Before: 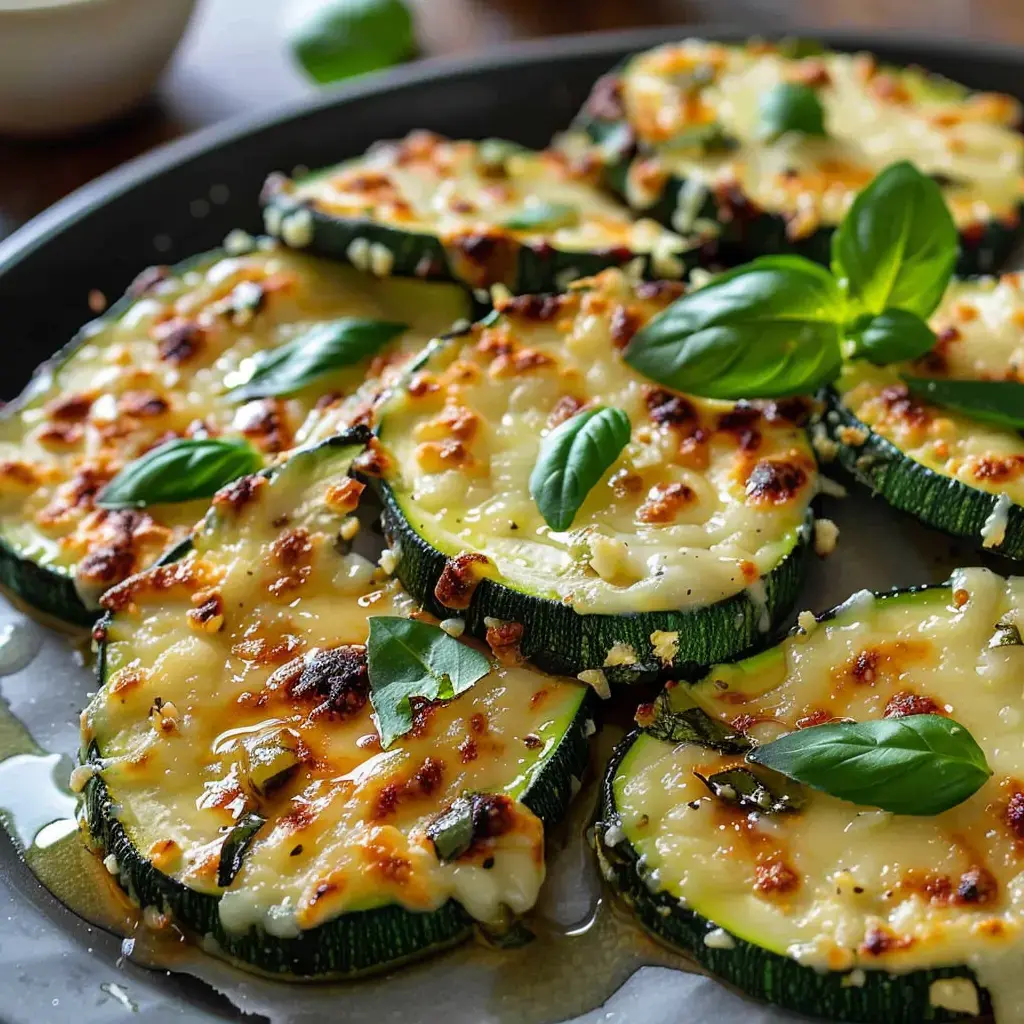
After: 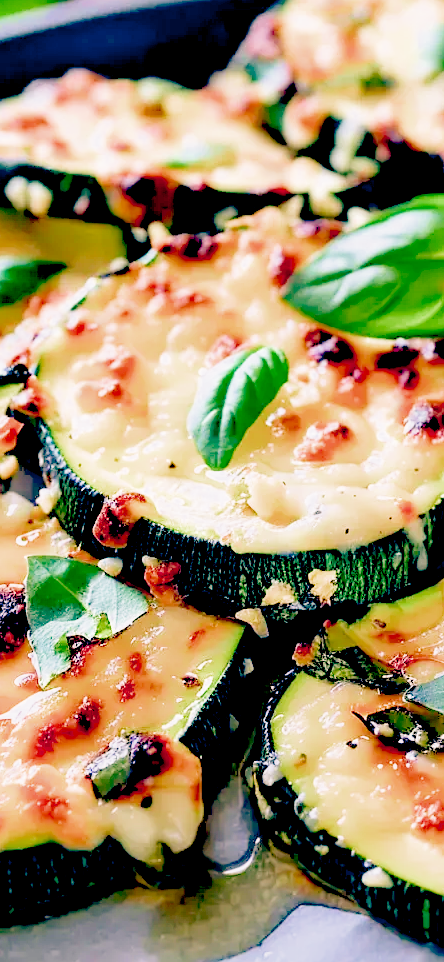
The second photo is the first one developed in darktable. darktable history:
filmic rgb: middle gray luminance 4.29%, black relative exposure -13 EV, white relative exposure 5 EV, threshold 6 EV, target black luminance 0%, hardness 5.19, latitude 59.69%, contrast 0.767, highlights saturation mix 5%, shadows ↔ highlights balance 25.95%, add noise in highlights 0, color science v3 (2019), use custom middle-gray values true, iterations of high-quality reconstruction 0, contrast in highlights soft, enable highlight reconstruction true
color balance: lift [0.975, 0.993, 1, 1.015], gamma [1.1, 1, 1, 0.945], gain [1, 1.04, 1, 0.95]
crop: left 33.452%, top 6.025%, right 23.155%
white balance: red 1.066, blue 1.119
